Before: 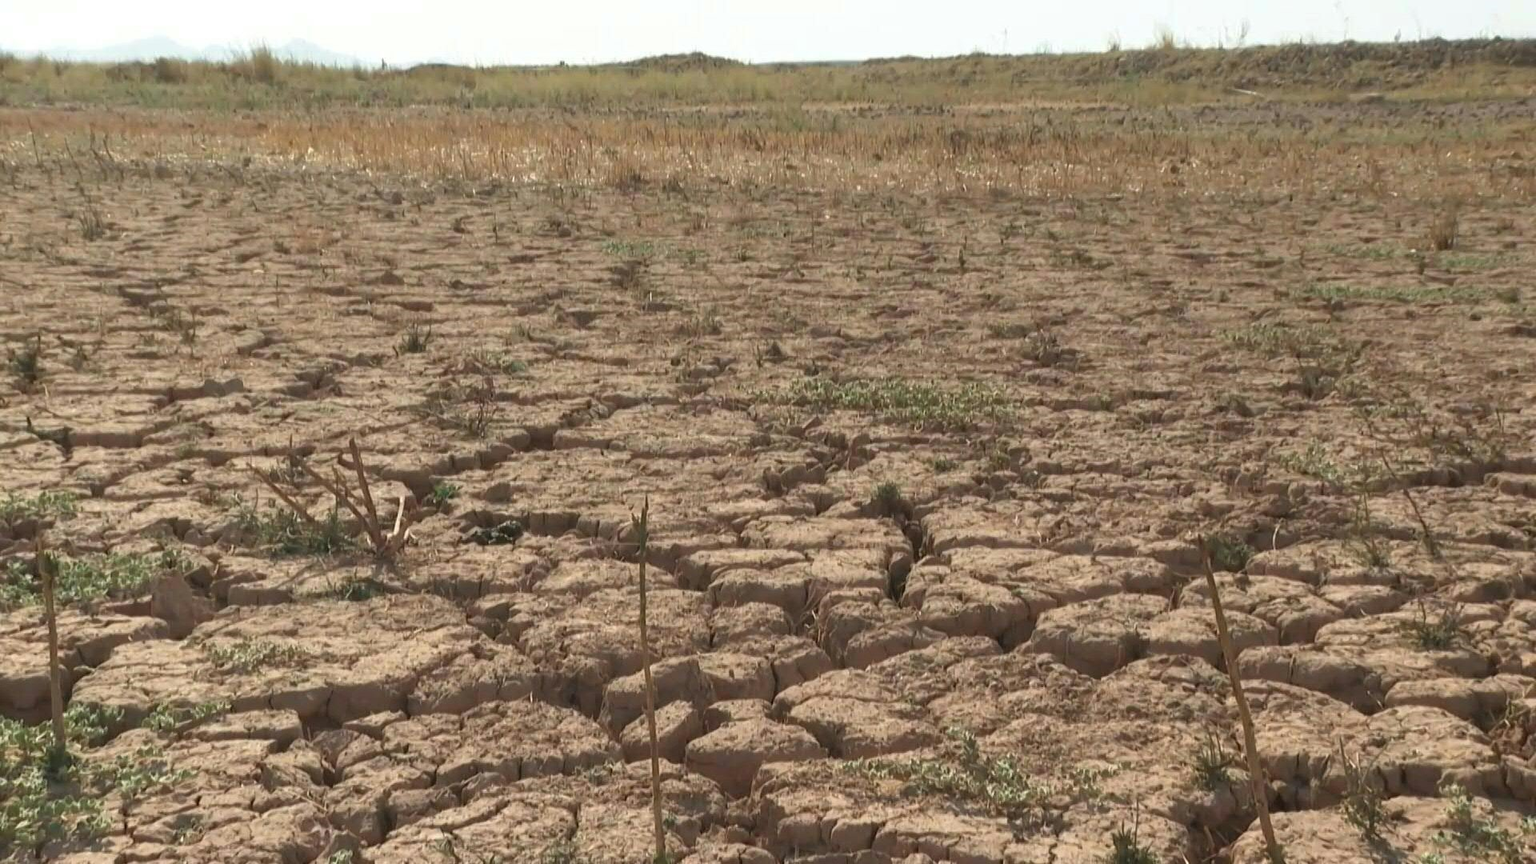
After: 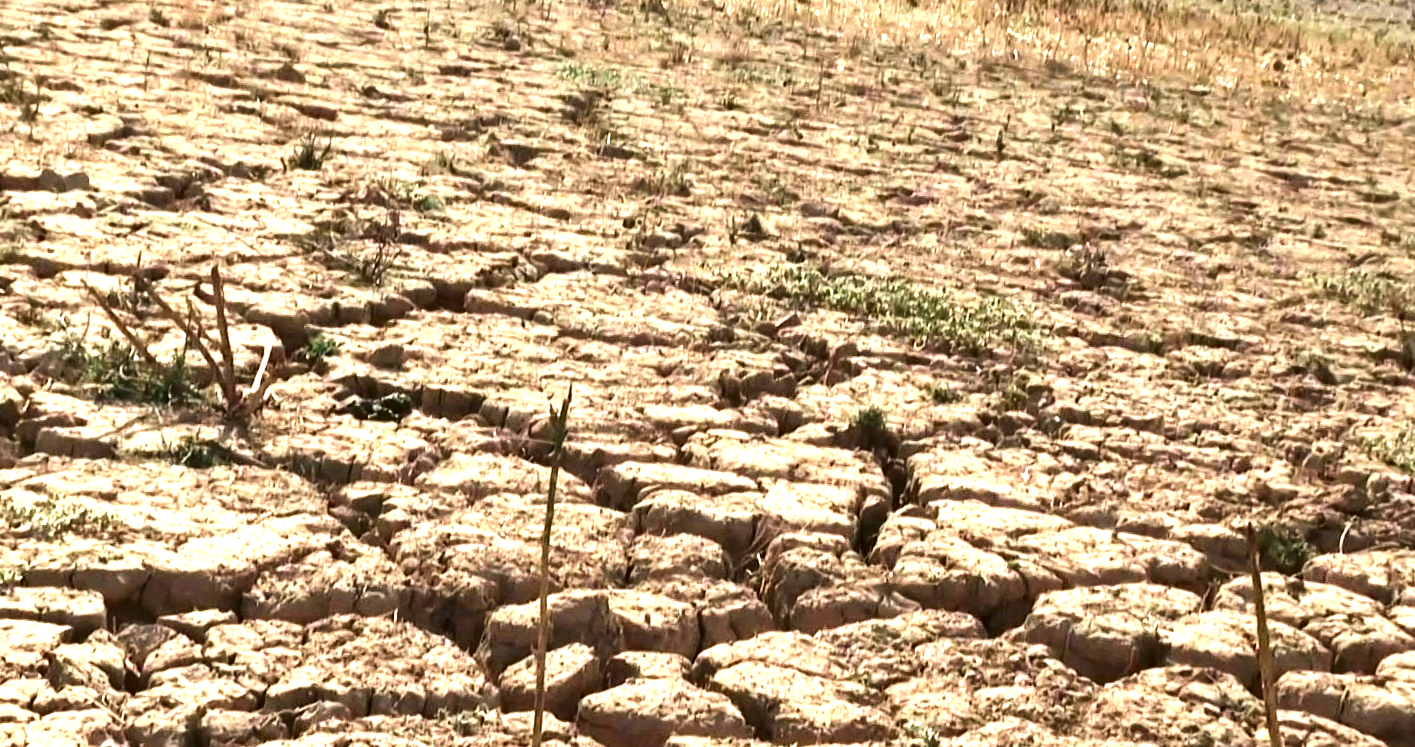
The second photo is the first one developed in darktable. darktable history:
exposure: black level correction 0, exposure 1 EV, compensate highlight preservation false
crop and rotate: angle -3.37°, left 9.79%, top 20.73%, right 12.42%, bottom 11.82%
contrast brightness saturation: contrast 0.13, brightness -0.24, saturation 0.14
local contrast: mode bilateral grid, contrast 20, coarseness 50, detail 120%, midtone range 0.2
rotate and perspective: rotation 4.1°, automatic cropping off
tone equalizer: -8 EV -0.75 EV, -7 EV -0.7 EV, -6 EV -0.6 EV, -5 EV -0.4 EV, -3 EV 0.4 EV, -2 EV 0.6 EV, -1 EV 0.7 EV, +0 EV 0.75 EV, edges refinement/feathering 500, mask exposure compensation -1.57 EV, preserve details no
shadows and highlights: shadows 37.27, highlights -28.18, soften with gaussian
